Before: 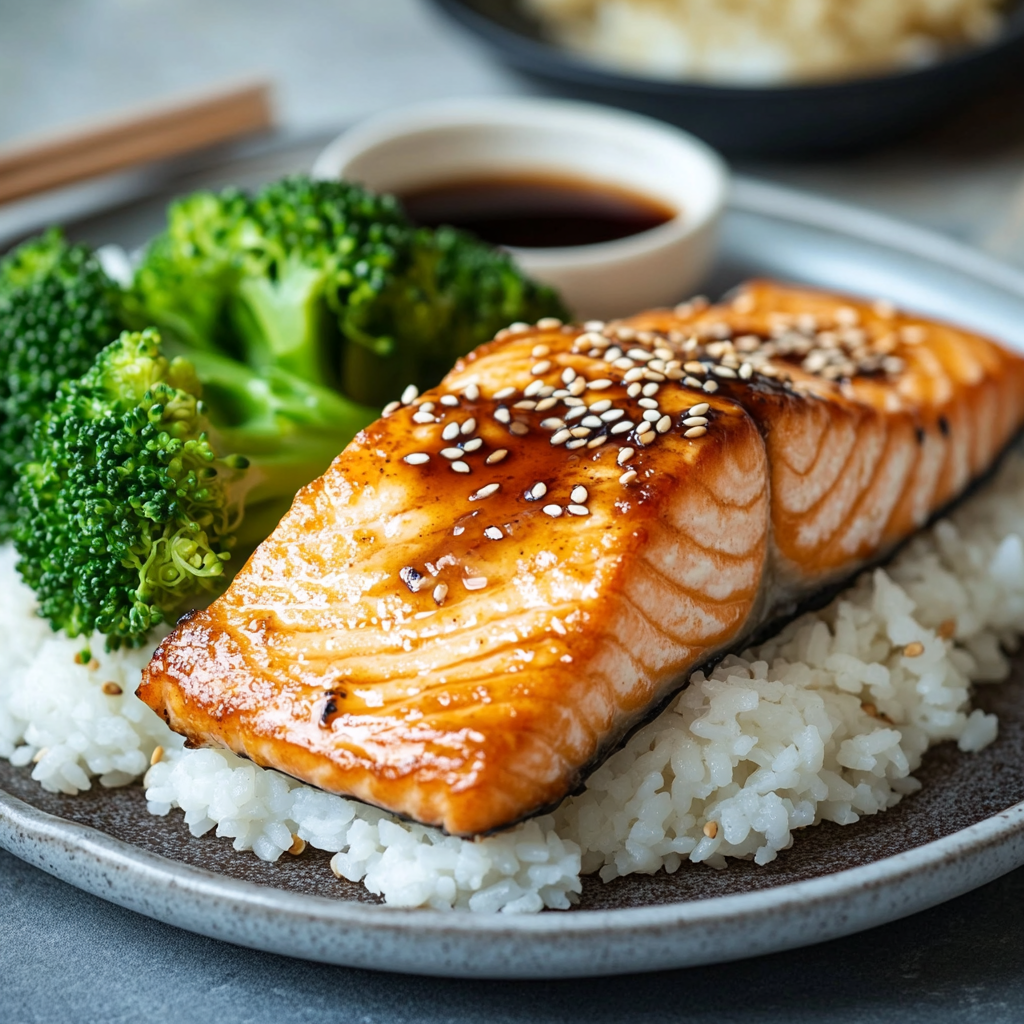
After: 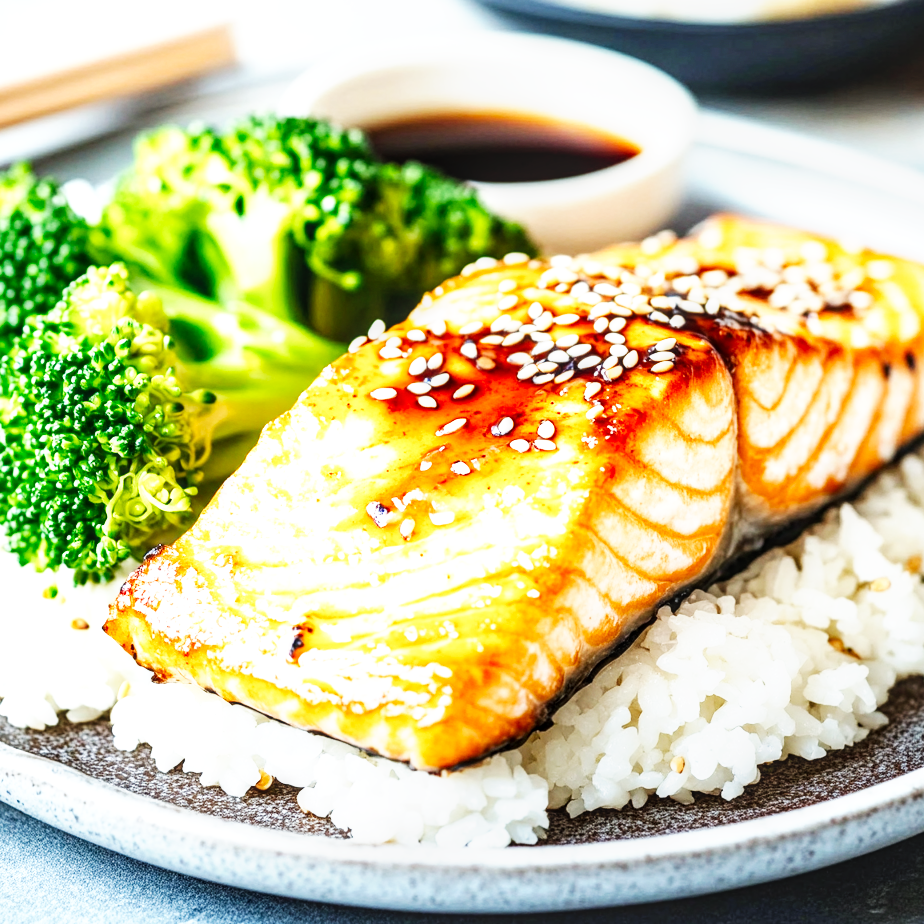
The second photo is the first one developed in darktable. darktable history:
crop: left 3.305%, top 6.436%, right 6.389%, bottom 3.258%
contrast brightness saturation: contrast 0.05
base curve: curves: ch0 [(0, 0) (0.007, 0.004) (0.027, 0.03) (0.046, 0.07) (0.207, 0.54) (0.442, 0.872) (0.673, 0.972) (1, 1)], preserve colors none
exposure: black level correction 0, exposure 0.95 EV, compensate exposure bias true, compensate highlight preservation false
local contrast: on, module defaults
